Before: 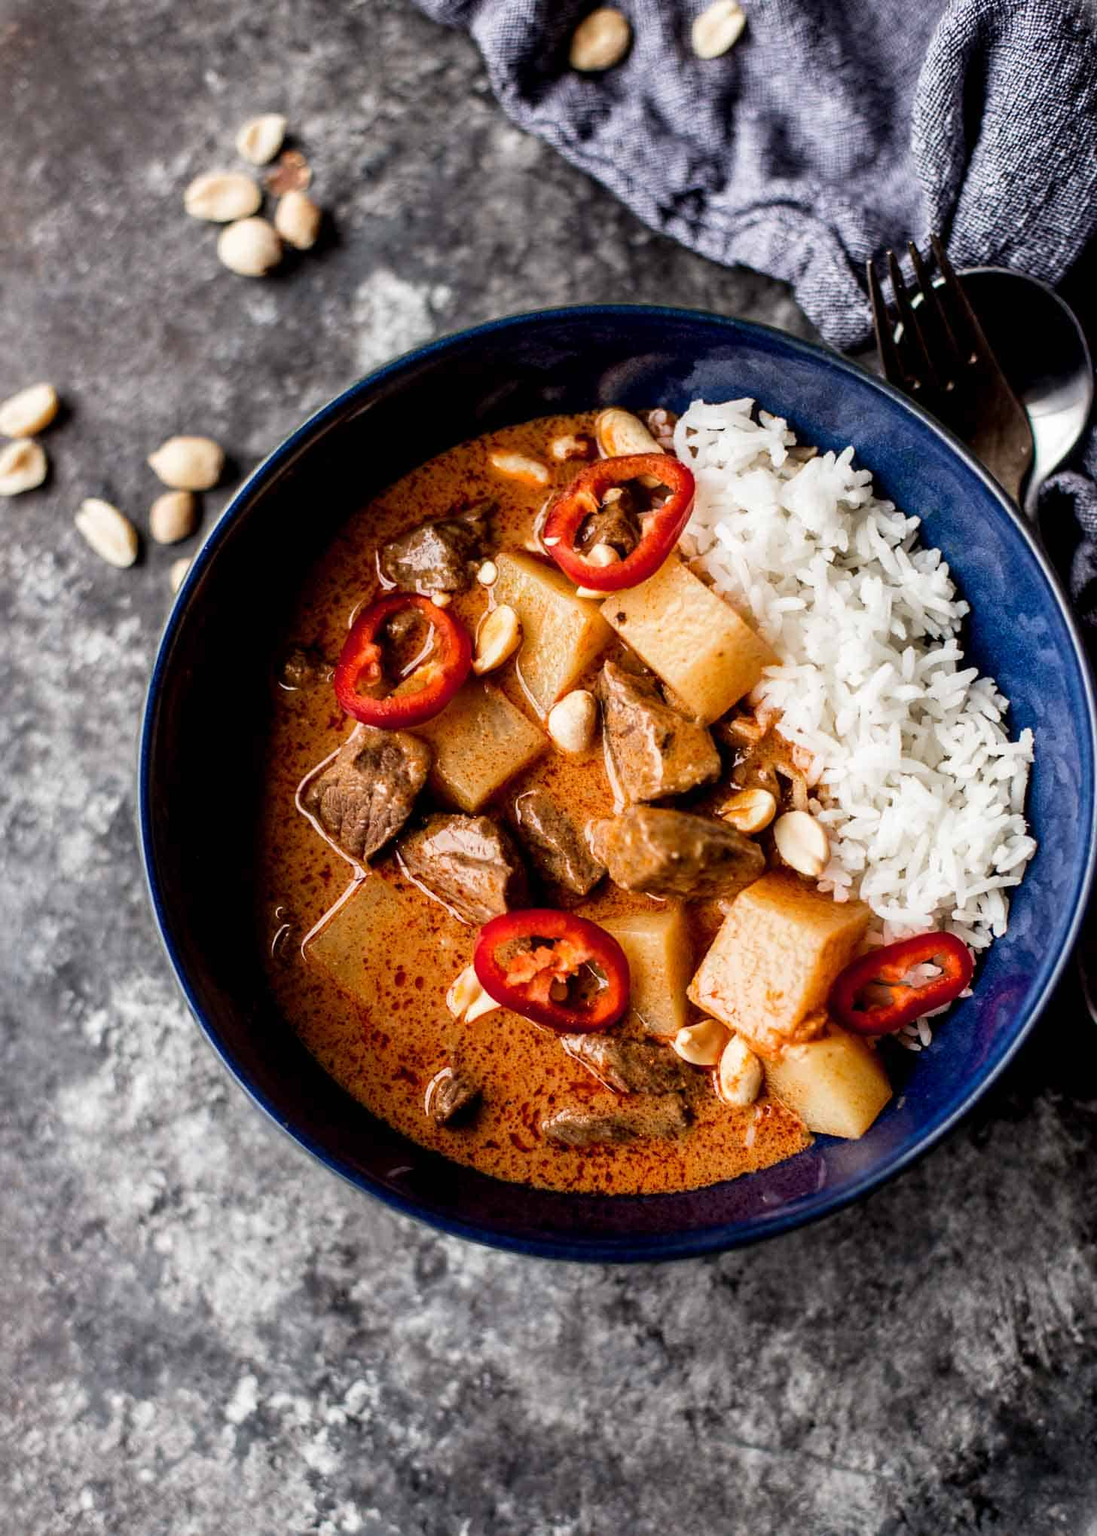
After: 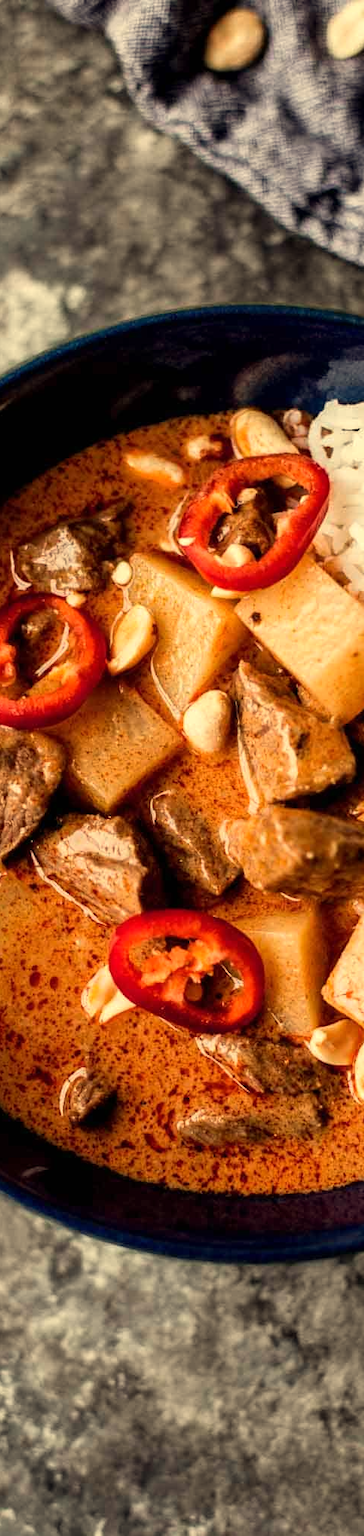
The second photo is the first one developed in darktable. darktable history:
white balance: red 1.08, blue 0.791
rotate and perspective: automatic cropping off
crop: left 33.36%, right 33.36%
